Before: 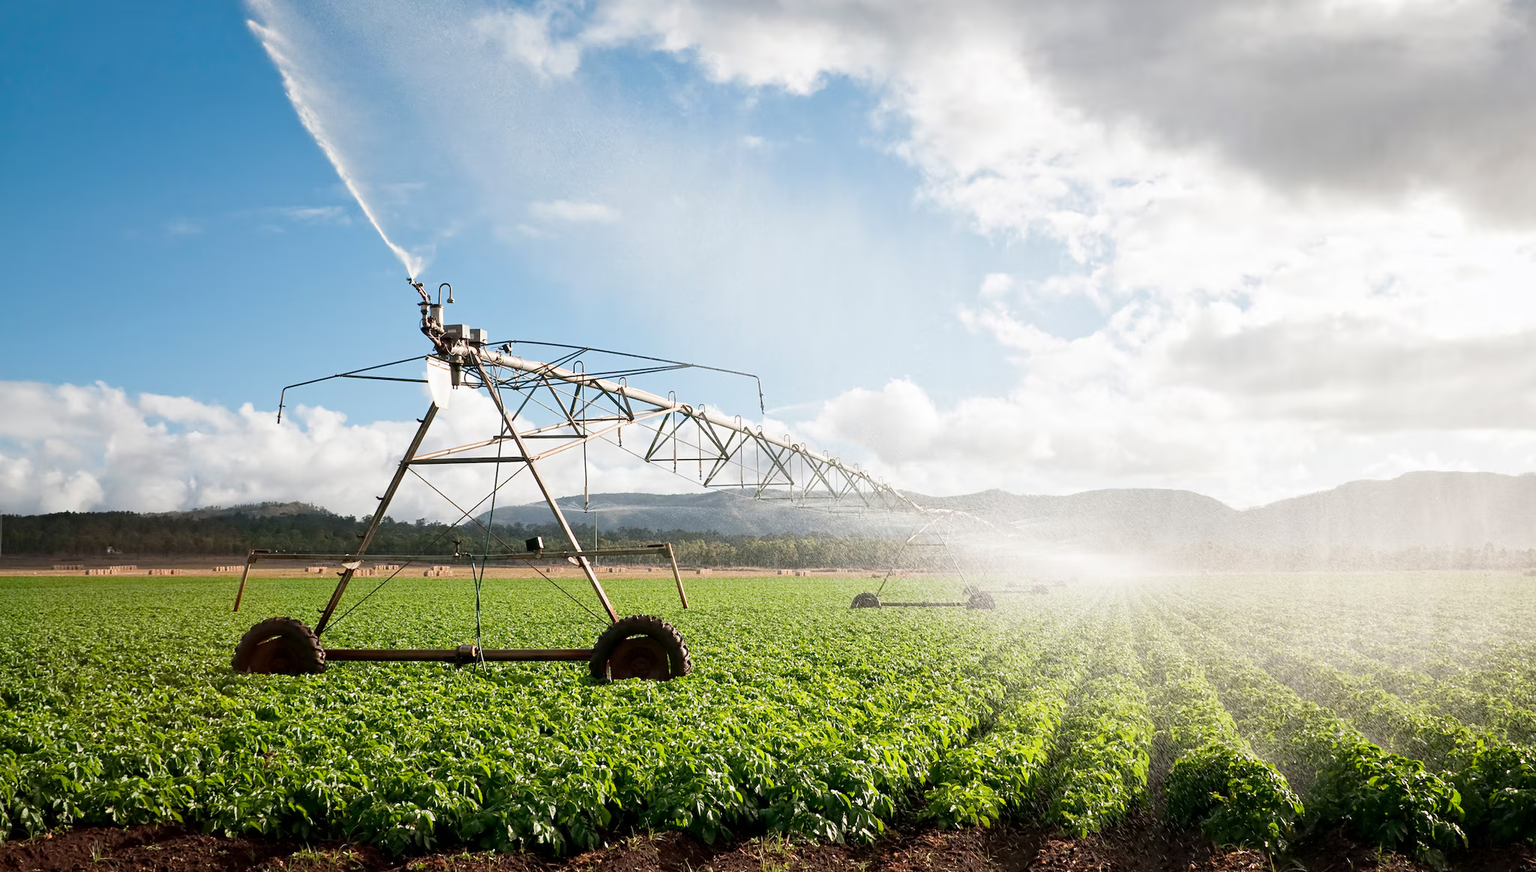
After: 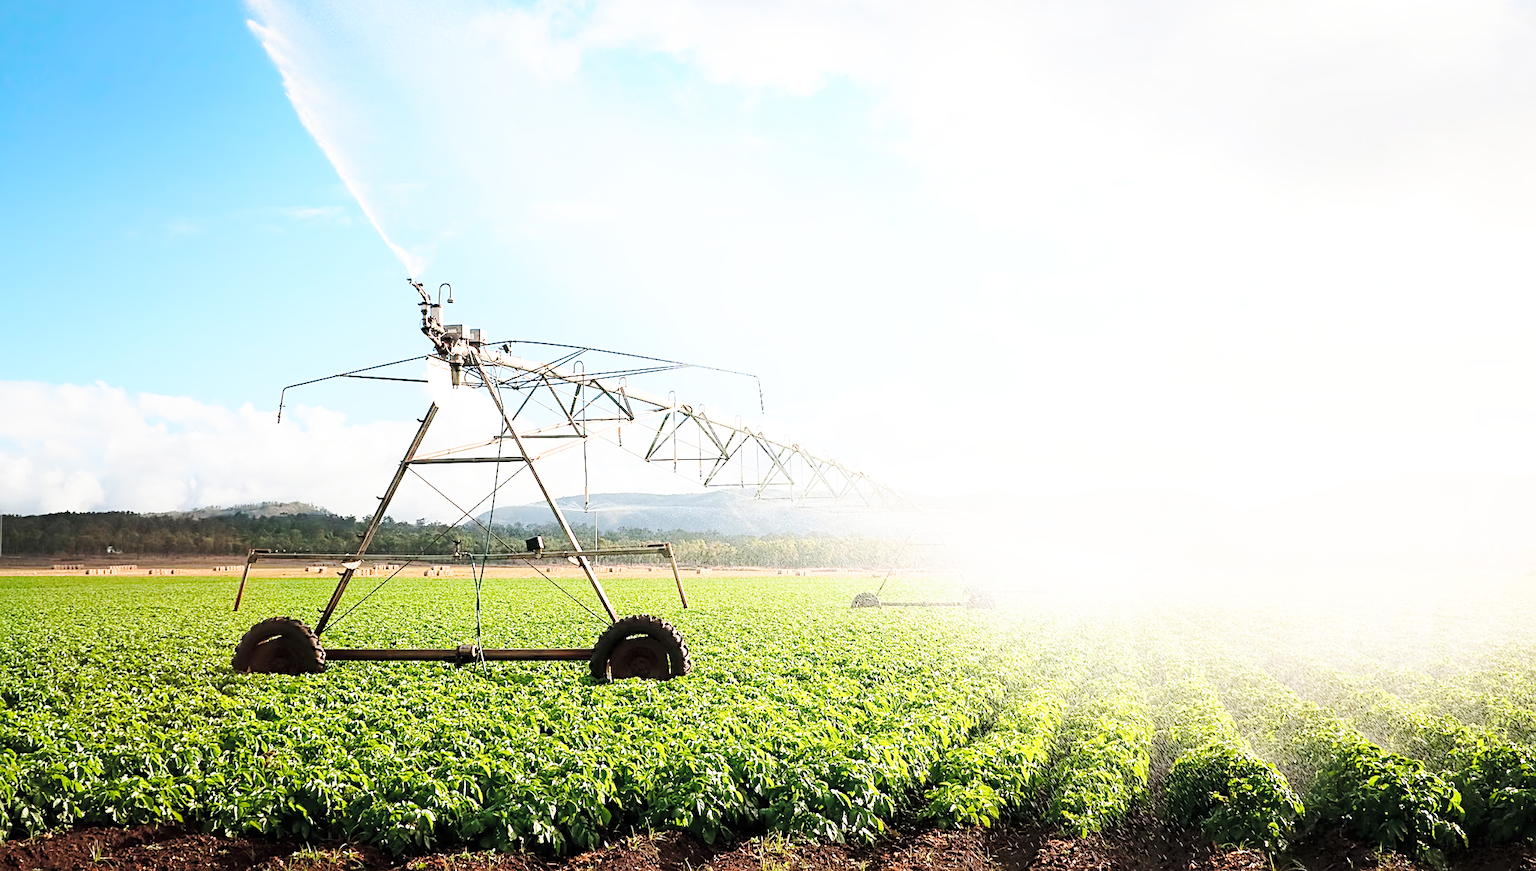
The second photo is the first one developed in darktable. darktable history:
base curve: curves: ch0 [(0, 0) (0.036, 0.037) (0.121, 0.228) (0.46, 0.76) (0.859, 0.983) (1, 1)], preserve colors none
contrast brightness saturation: brightness 0.146
sharpen: on, module defaults
shadows and highlights: shadows -25.05, highlights 48.74, soften with gaussian
